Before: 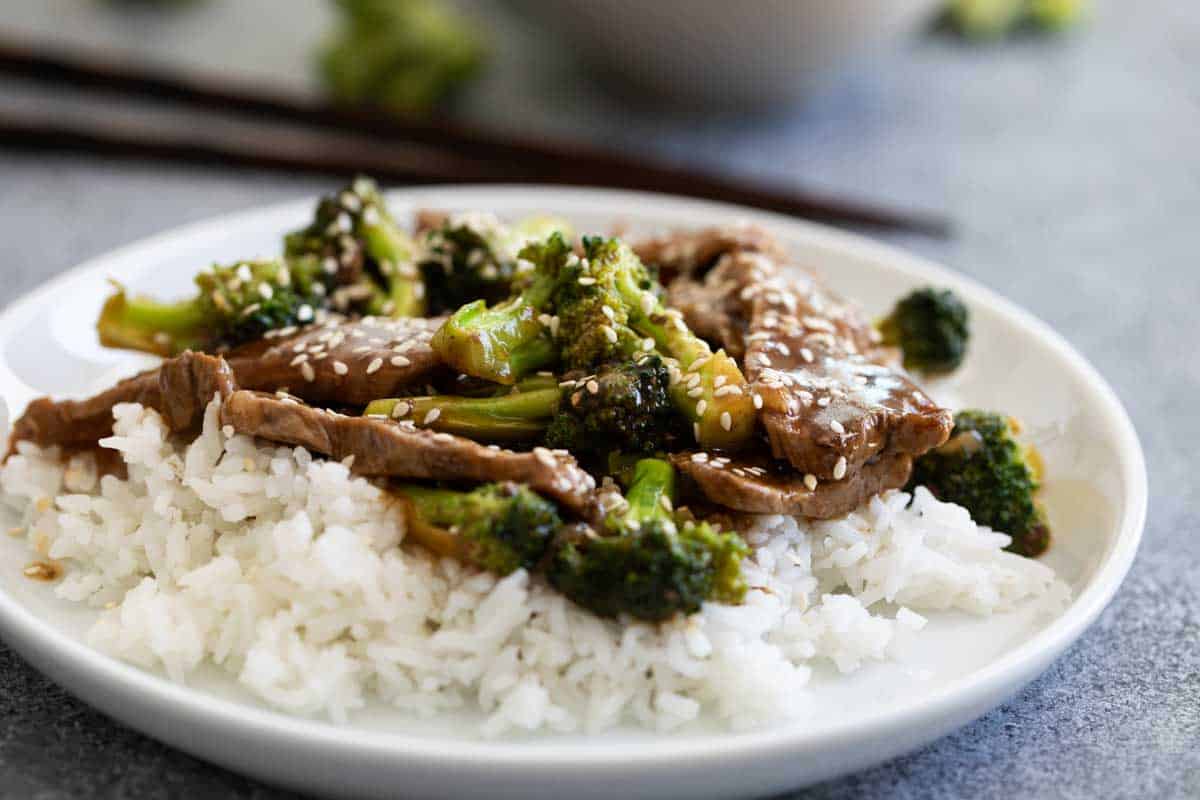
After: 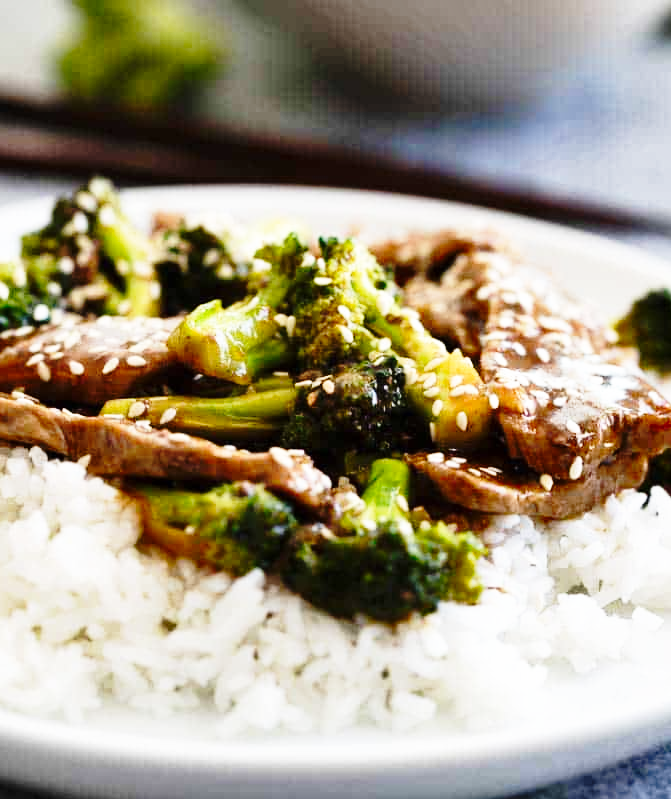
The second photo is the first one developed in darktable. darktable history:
shadows and highlights: shadows 30.67, highlights -62.77, soften with gaussian
base curve: curves: ch0 [(0, 0) (0.028, 0.03) (0.105, 0.232) (0.387, 0.748) (0.754, 0.968) (1, 1)], preserve colors none
crop: left 22.072%, right 22.005%, bottom 0.014%
